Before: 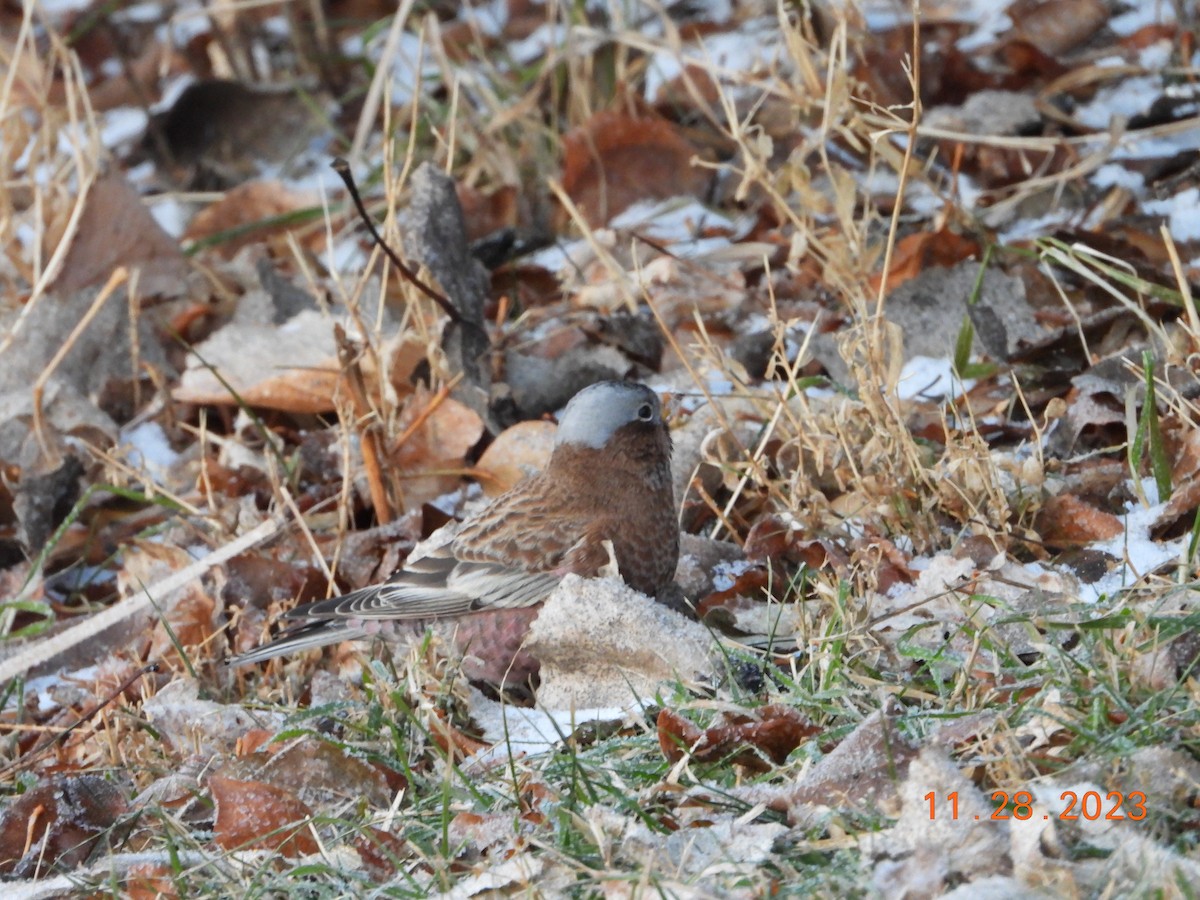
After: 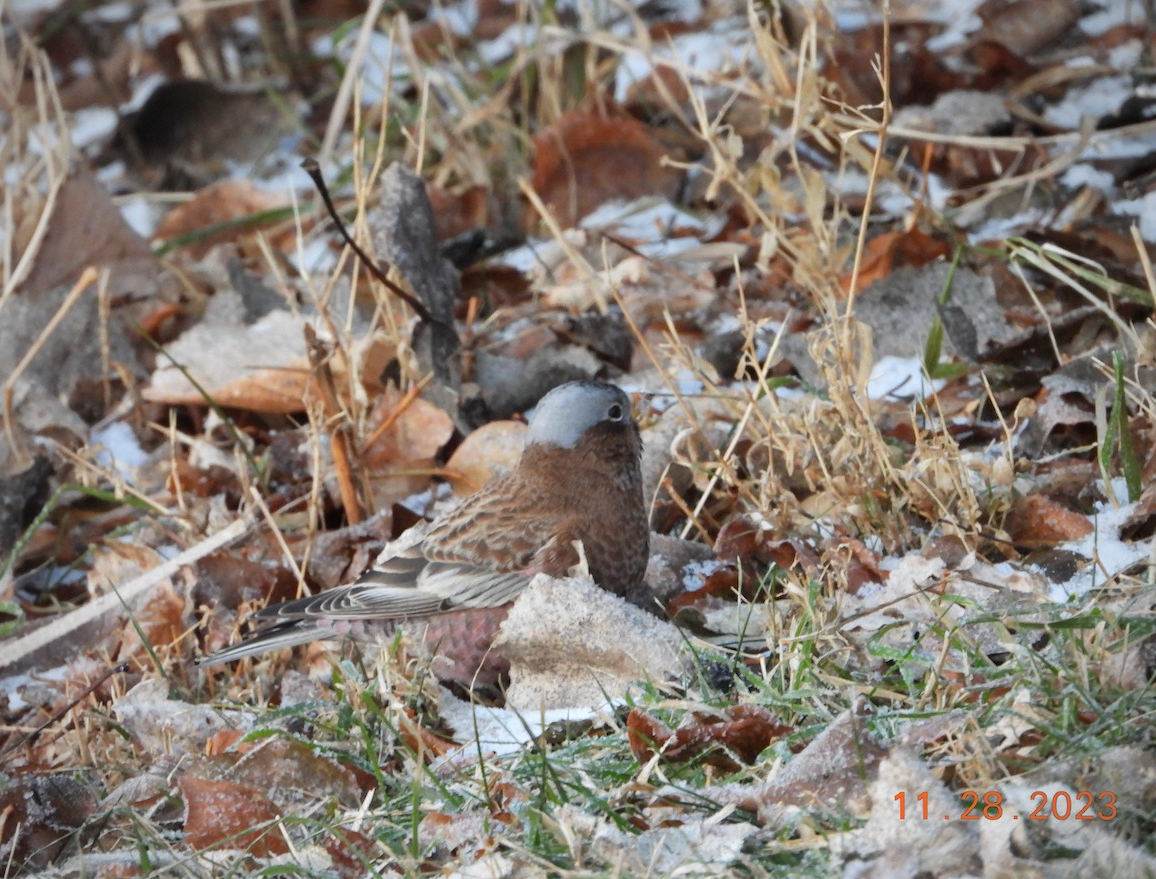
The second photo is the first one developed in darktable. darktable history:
vignetting: fall-off radius 60.92%
crop and rotate: left 2.536%, right 1.107%, bottom 2.246%
